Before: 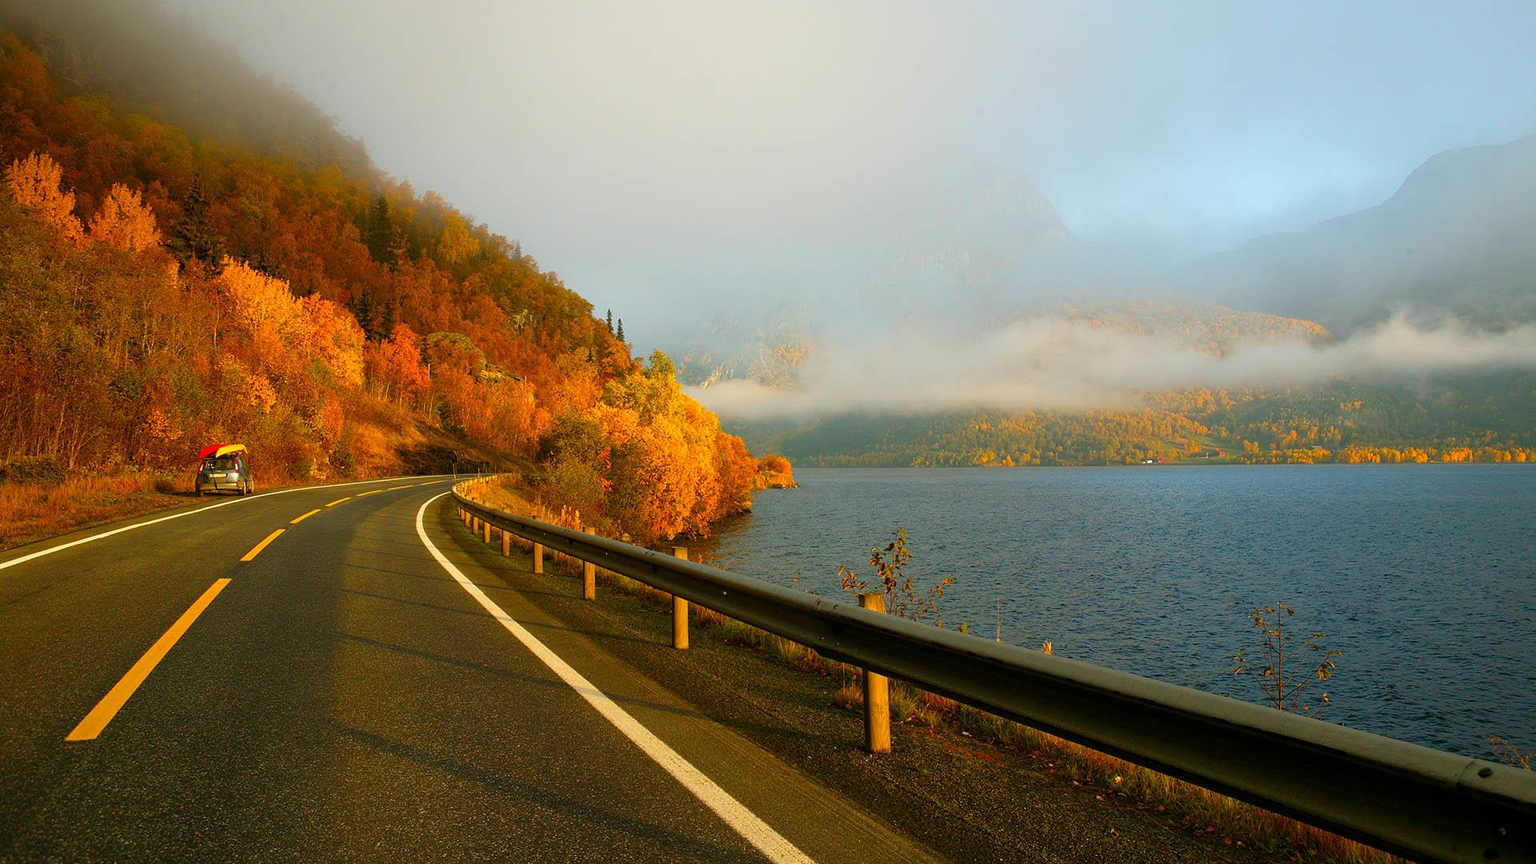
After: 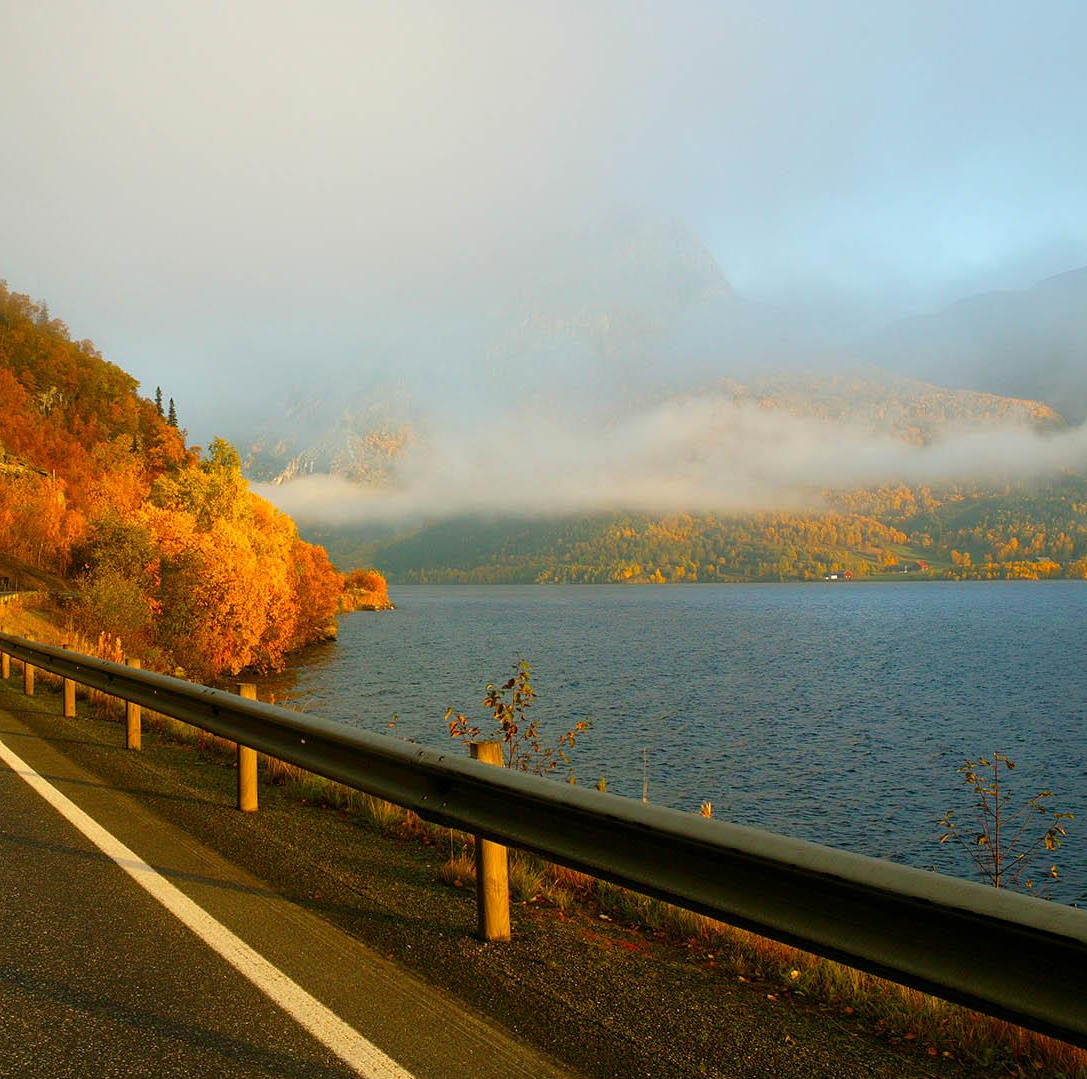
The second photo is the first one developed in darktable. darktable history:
crop: left 31.458%, top 0%, right 11.876%
tone equalizer: on, module defaults
